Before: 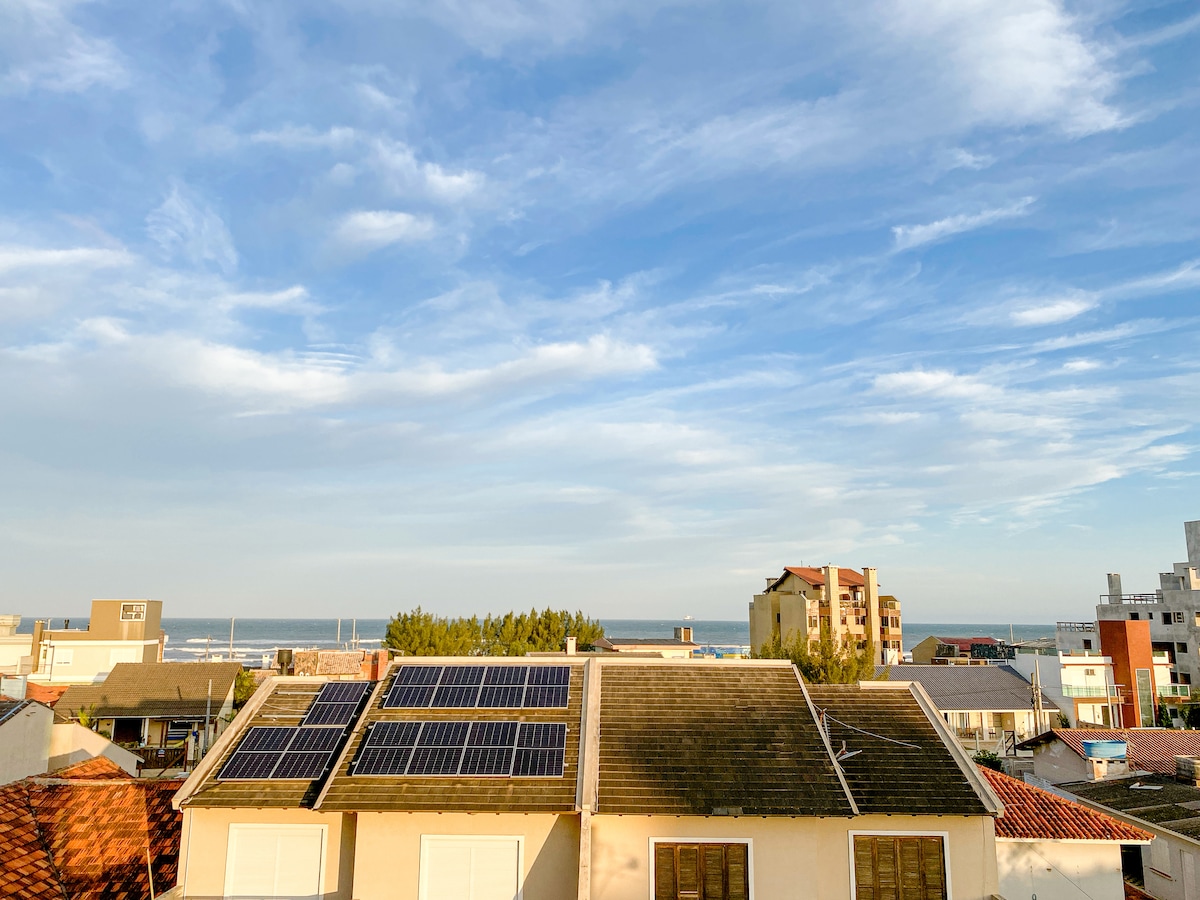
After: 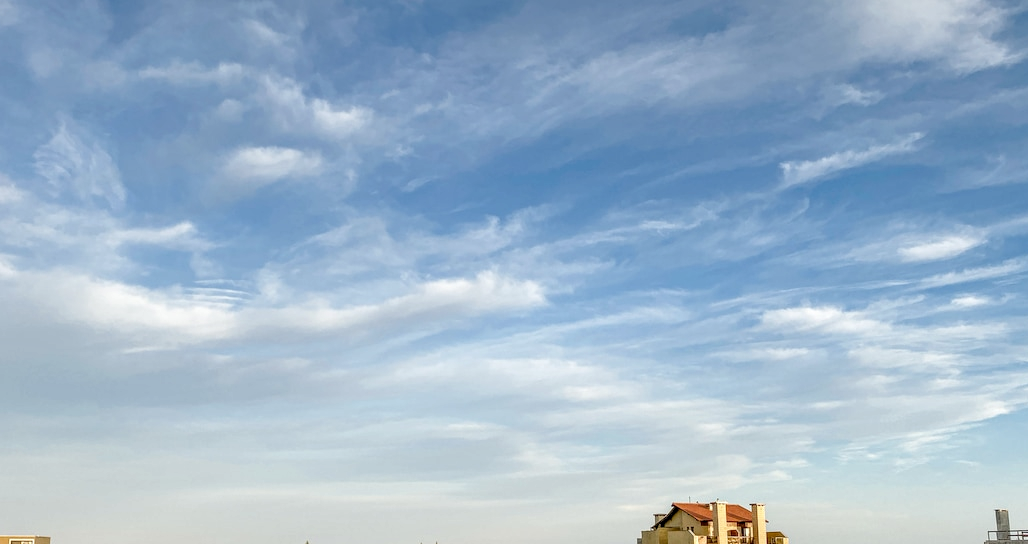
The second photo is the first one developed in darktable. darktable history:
crop and rotate: left 9.345%, top 7.22%, right 4.982%, bottom 32.331%
graduated density: on, module defaults
local contrast: highlights 59%, detail 145%
